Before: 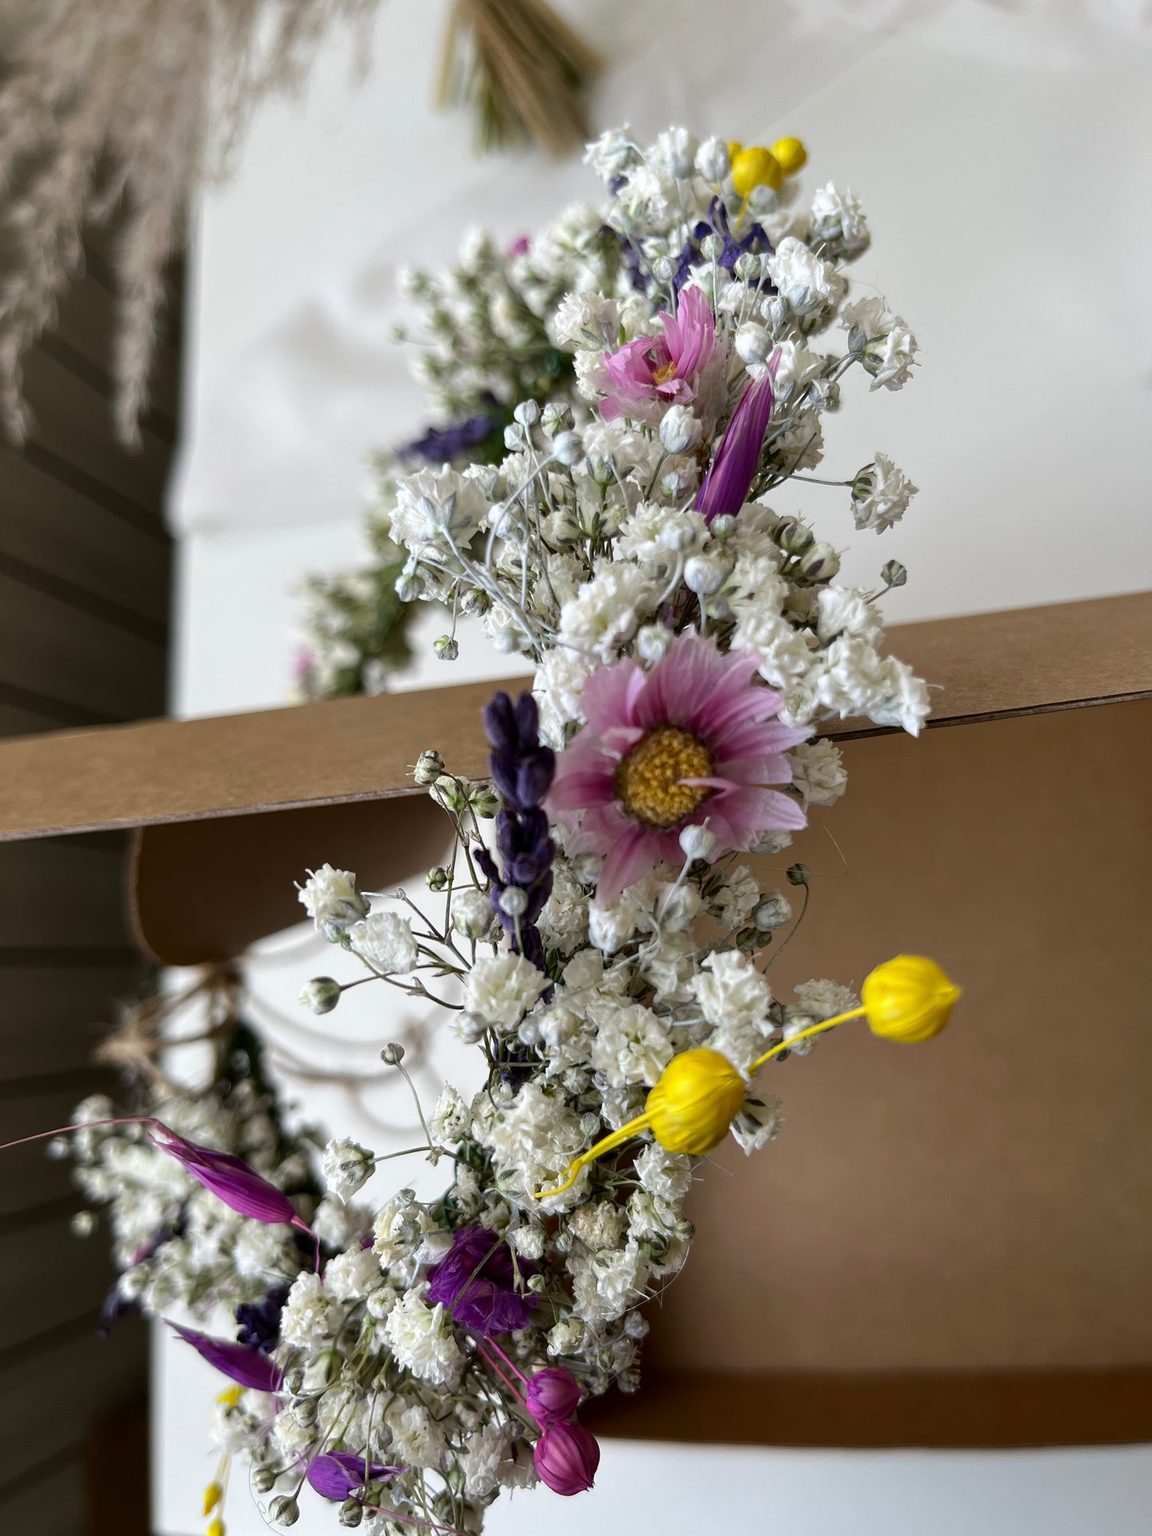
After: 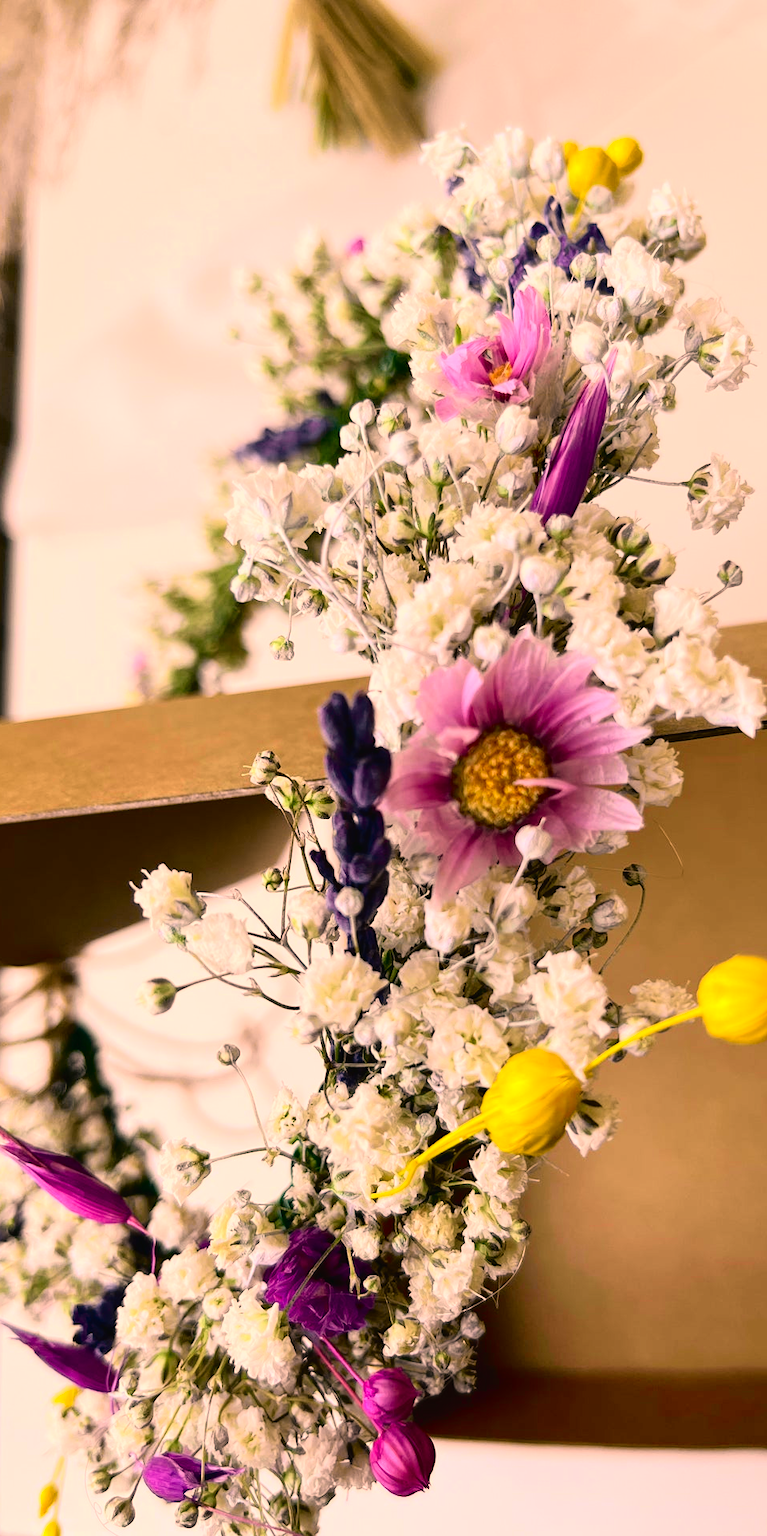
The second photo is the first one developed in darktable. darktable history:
tone curve: curves: ch0 [(0, 0.022) (0.114, 0.088) (0.282, 0.316) (0.446, 0.511) (0.613, 0.693) (0.786, 0.843) (0.999, 0.949)]; ch1 [(0, 0) (0.395, 0.343) (0.463, 0.427) (0.486, 0.474) (0.503, 0.5) (0.535, 0.522) (0.555, 0.566) (0.594, 0.614) (0.755, 0.793) (1, 1)]; ch2 [(0, 0) (0.369, 0.388) (0.449, 0.431) (0.501, 0.5) (0.528, 0.517) (0.561, 0.59) (0.612, 0.646) (0.697, 0.721) (1, 1)], color space Lab, independent channels, preserve colors none
exposure: black level correction 0.001, exposure 0.499 EV, compensate highlight preservation false
crop and rotate: left 14.29%, right 19.125%
contrast brightness saturation: contrast 0.103, brightness 0.016, saturation 0.017
shadows and highlights: shadows 3.71, highlights -18.42, highlights color adjustment 56.38%, soften with gaussian
color correction: highlights a* 22.33, highlights b* 21.69
